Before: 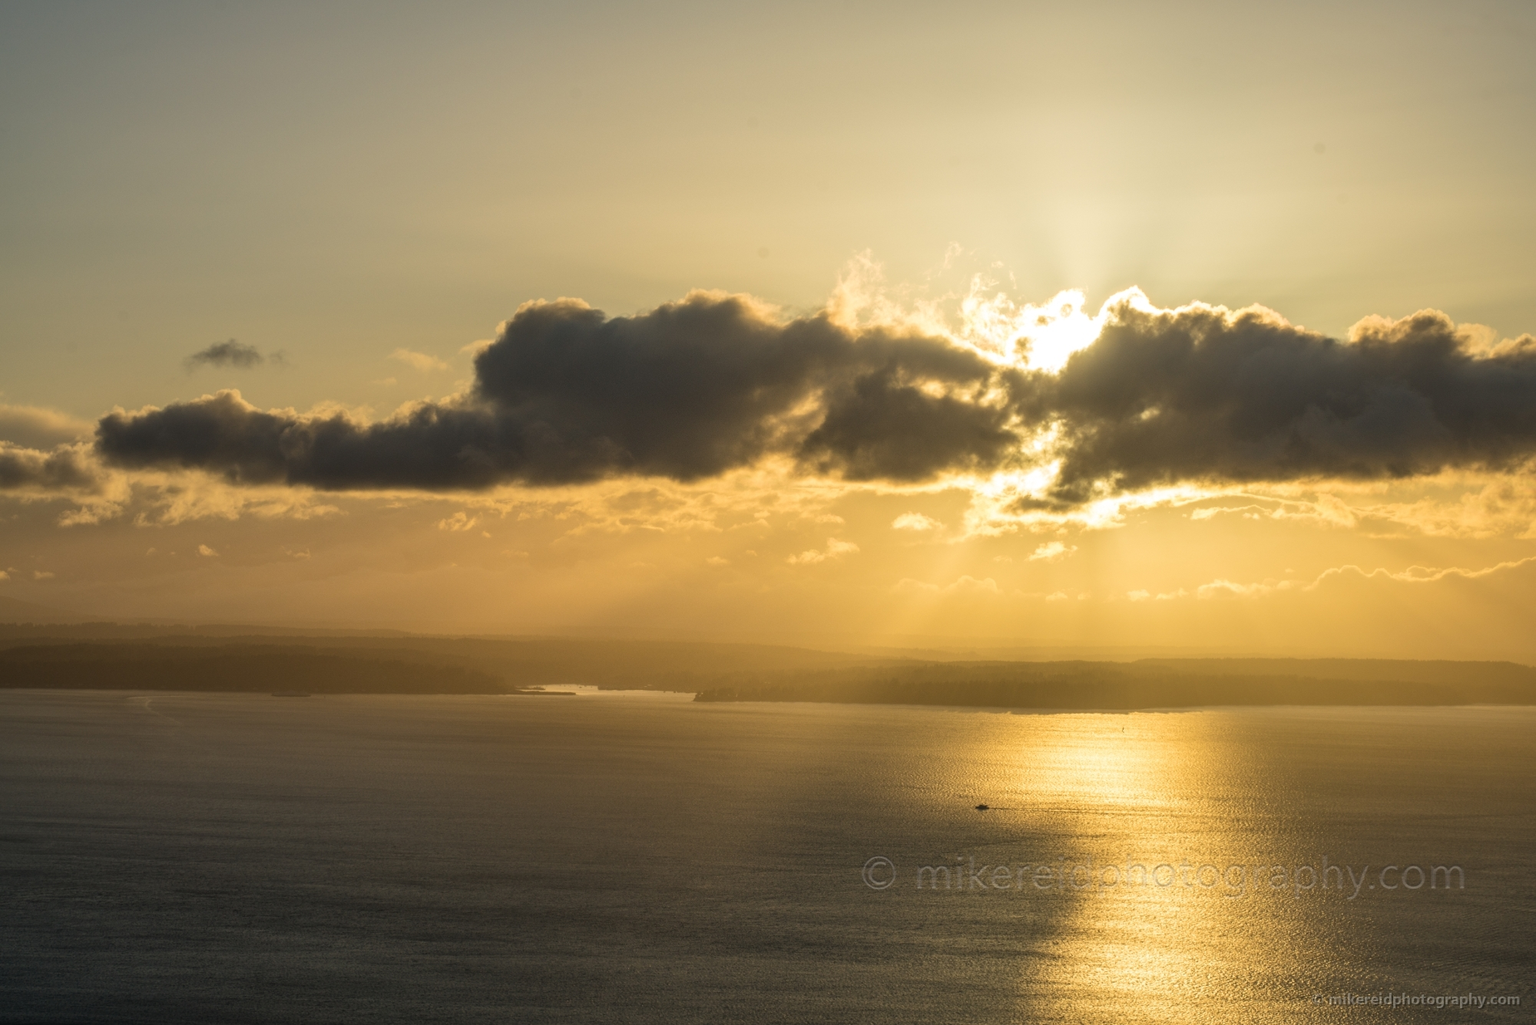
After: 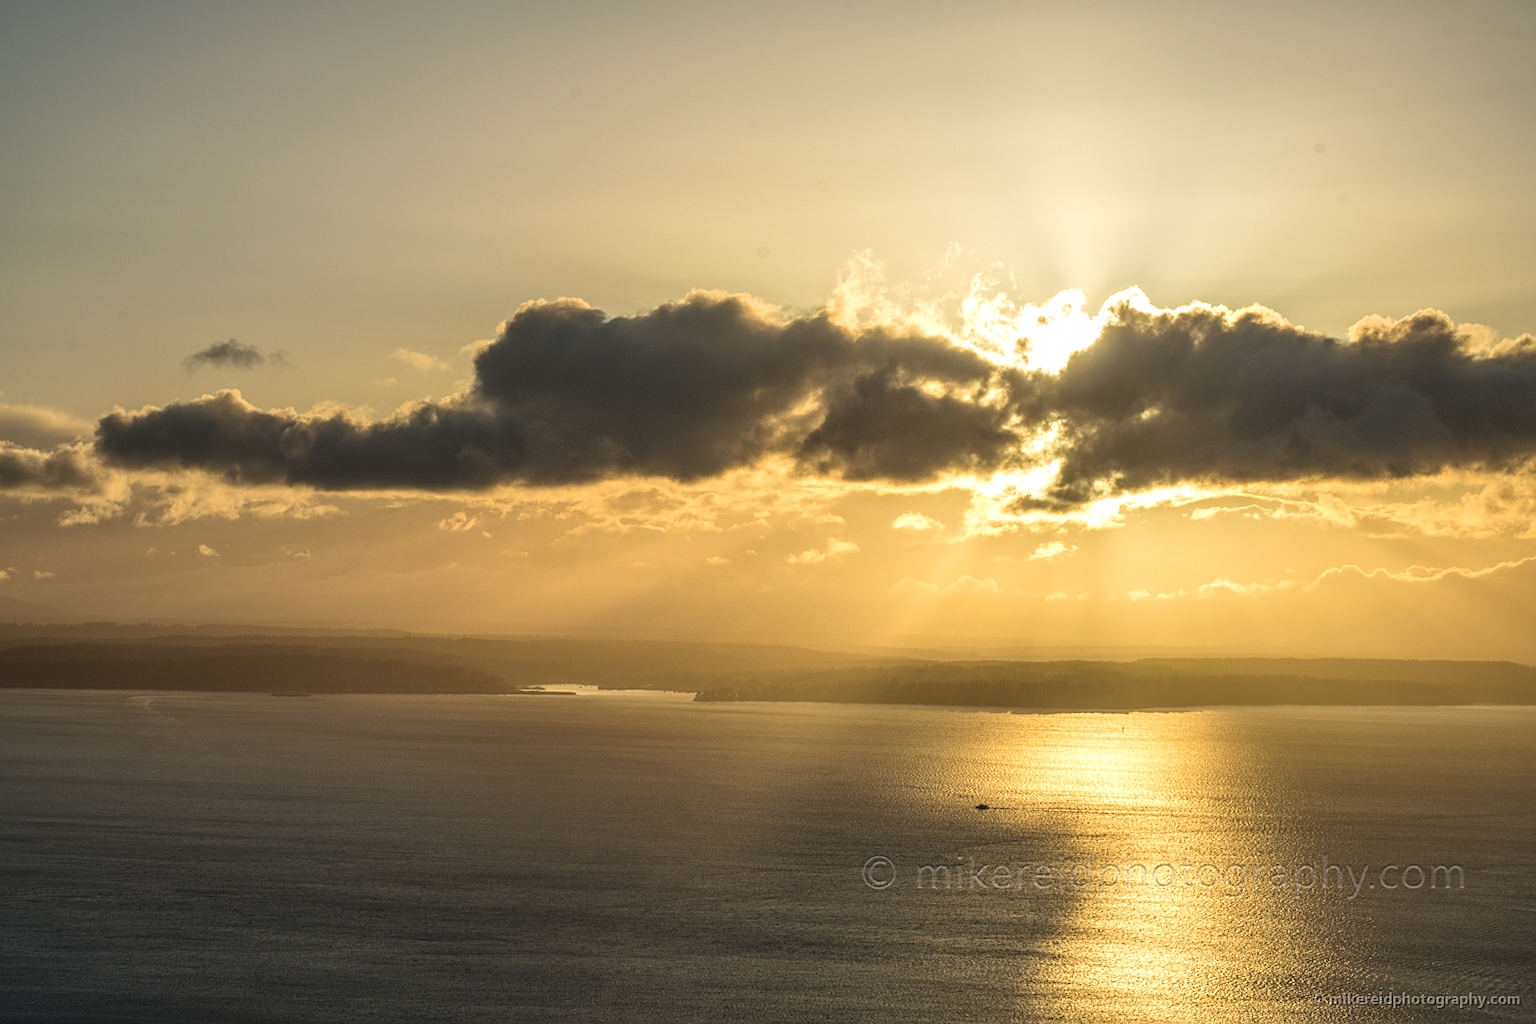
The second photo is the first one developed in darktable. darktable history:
local contrast: detail 130%
exposure: black level correction -0.008, exposure 0.071 EV, compensate exposure bias true, compensate highlight preservation false
sharpen: on, module defaults
